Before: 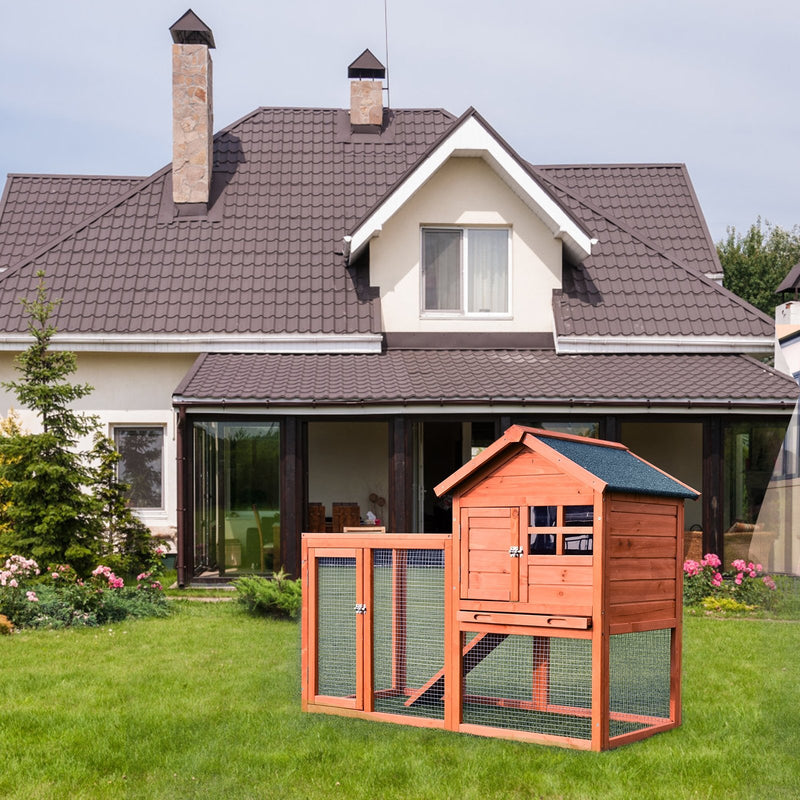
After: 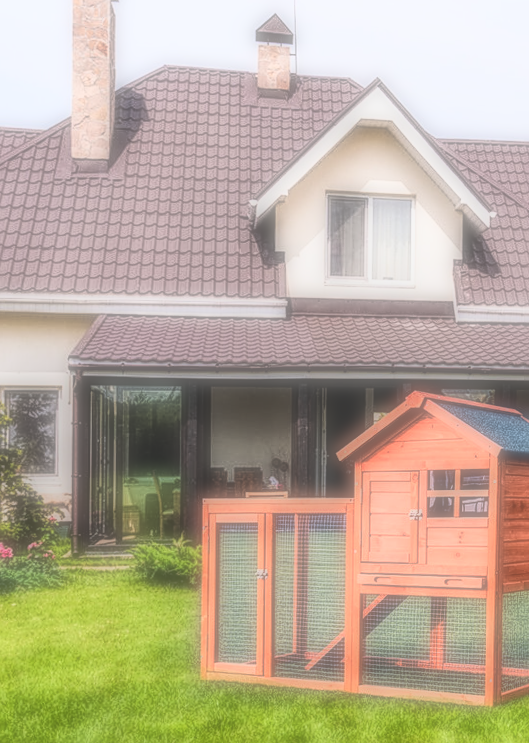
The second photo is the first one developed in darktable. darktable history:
rgb curve: curves: ch0 [(0, 0) (0.21, 0.15) (0.24, 0.21) (0.5, 0.75) (0.75, 0.96) (0.89, 0.99) (1, 1)]; ch1 [(0, 0.02) (0.21, 0.13) (0.25, 0.2) (0.5, 0.67) (0.75, 0.9) (0.89, 0.97) (1, 1)]; ch2 [(0, 0.02) (0.21, 0.13) (0.25, 0.2) (0.5, 0.67) (0.75, 0.9) (0.89, 0.97) (1, 1)], compensate middle gray true
tone equalizer: on, module defaults
sharpen: on, module defaults
crop and rotate: left 15.446%, right 17.836%
soften: on, module defaults
rotate and perspective: rotation 0.679°, lens shift (horizontal) 0.136, crop left 0.009, crop right 0.991, crop top 0.078, crop bottom 0.95
exposure: black level correction -0.015, exposure -0.5 EV, compensate highlight preservation false
local contrast: highlights 20%, shadows 30%, detail 200%, midtone range 0.2
